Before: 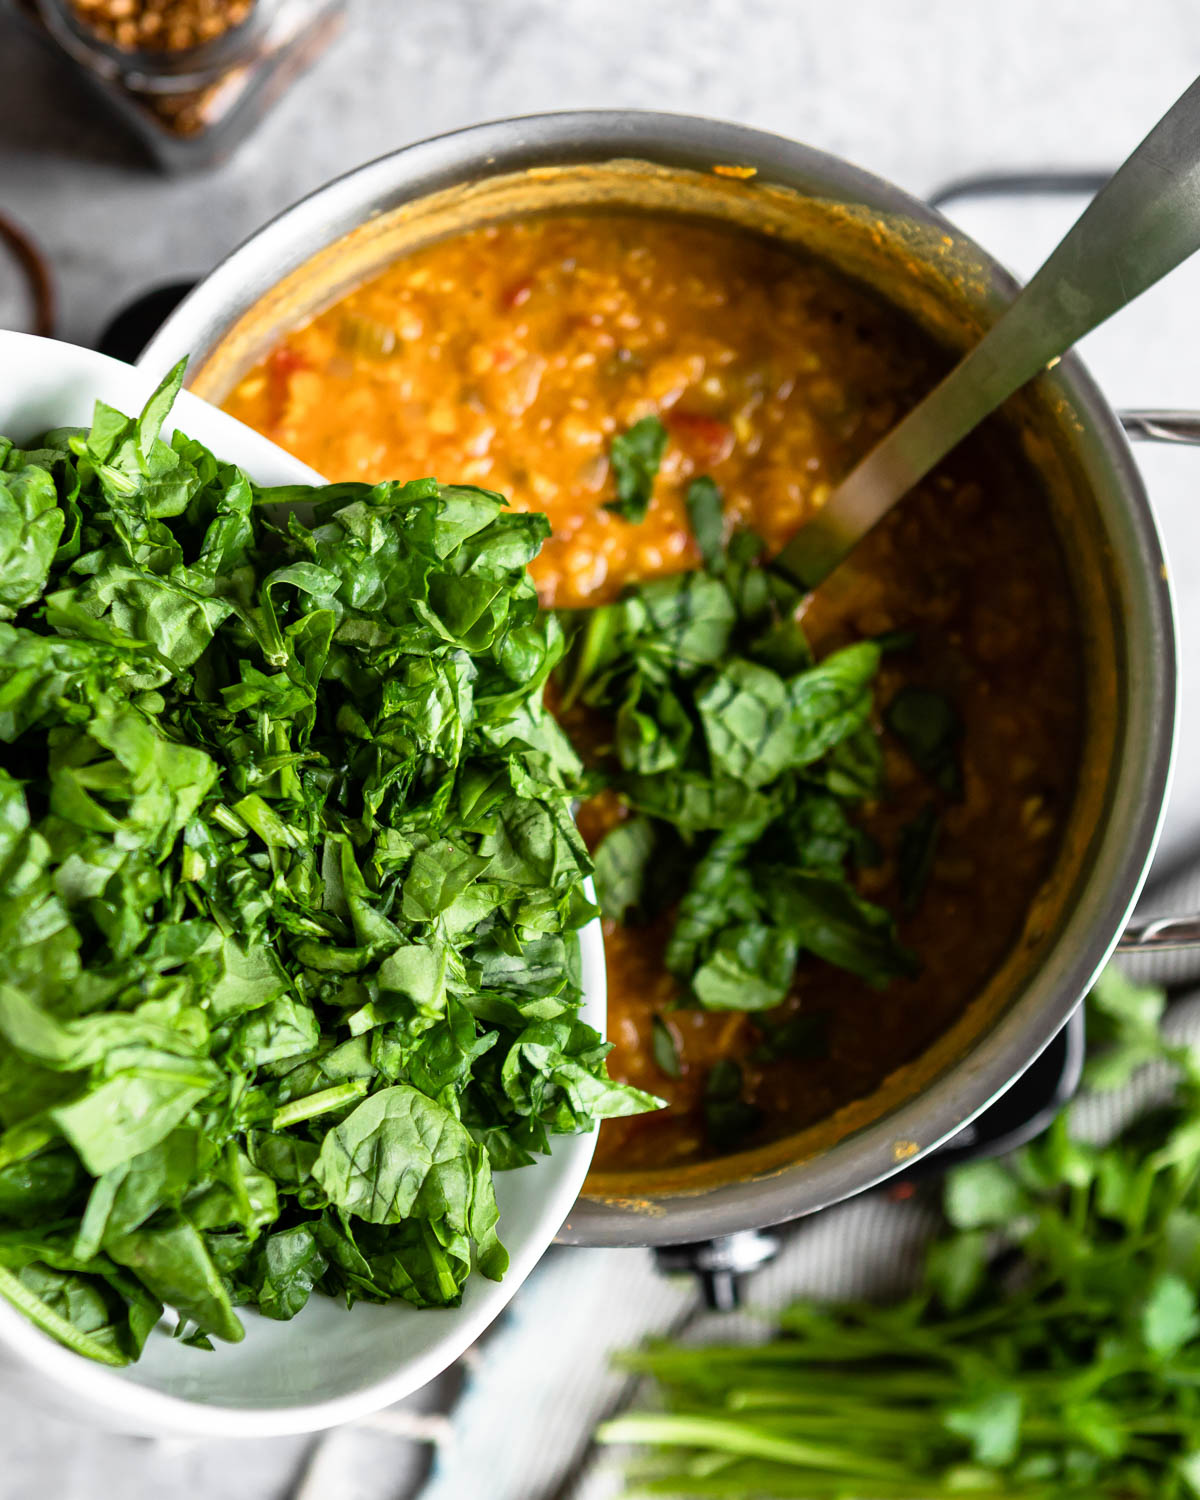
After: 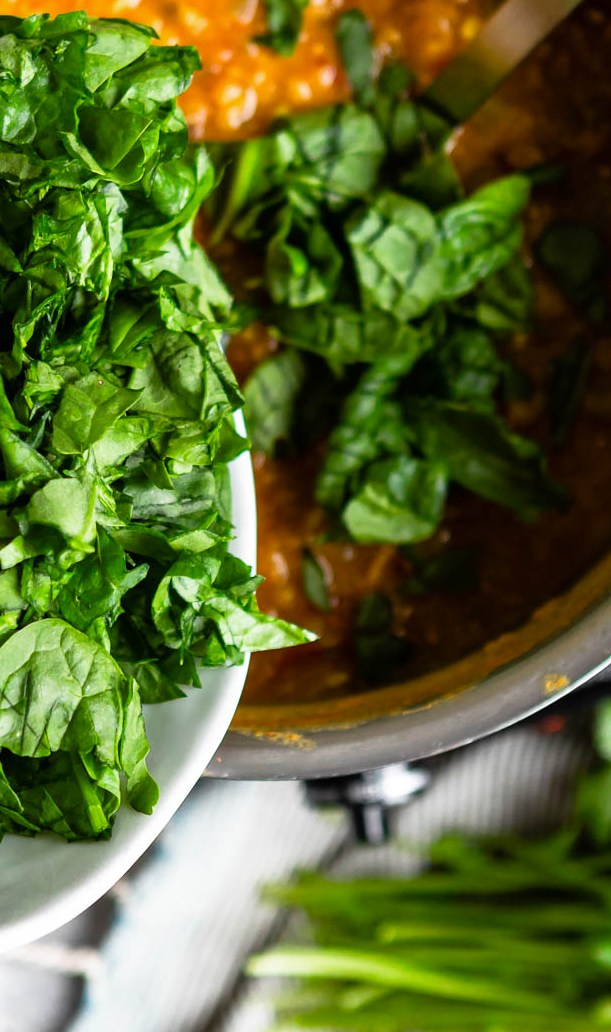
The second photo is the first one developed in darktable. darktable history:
vibrance: vibrance 67%
crop and rotate: left 29.237%, top 31.152%, right 19.807%
